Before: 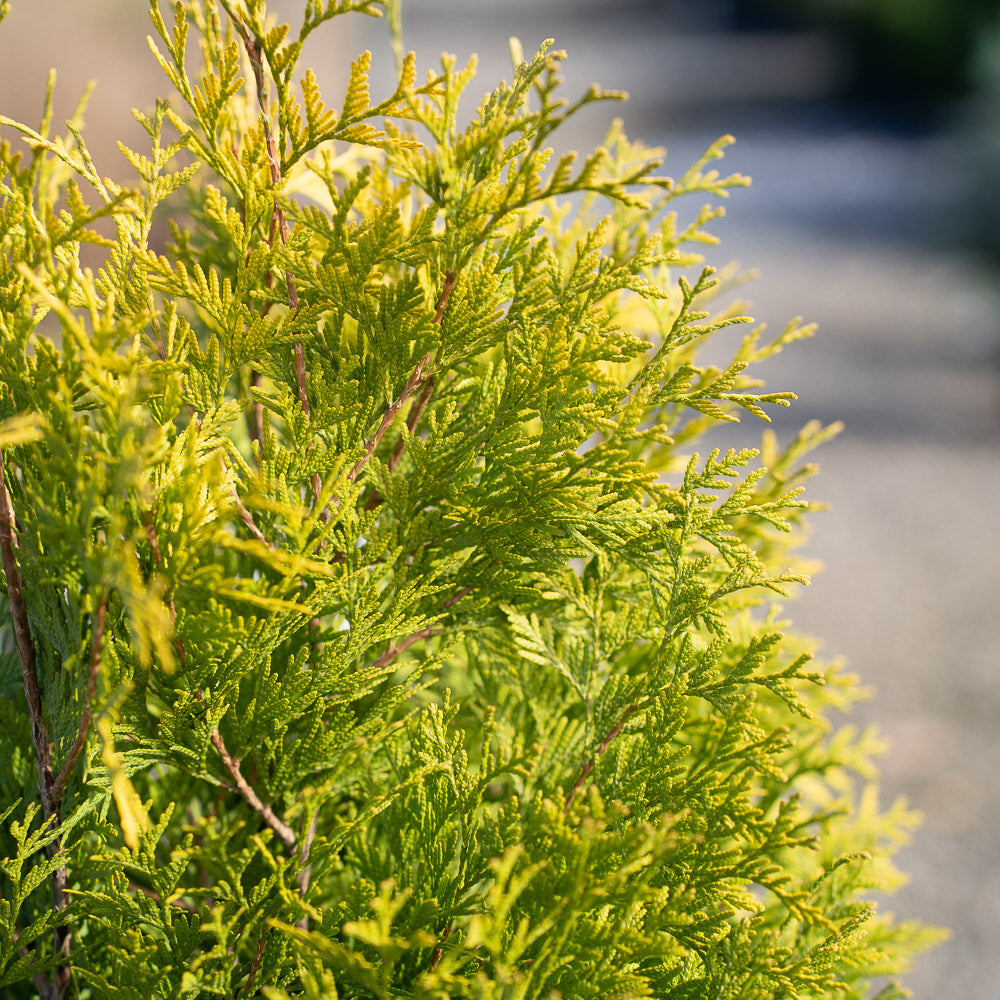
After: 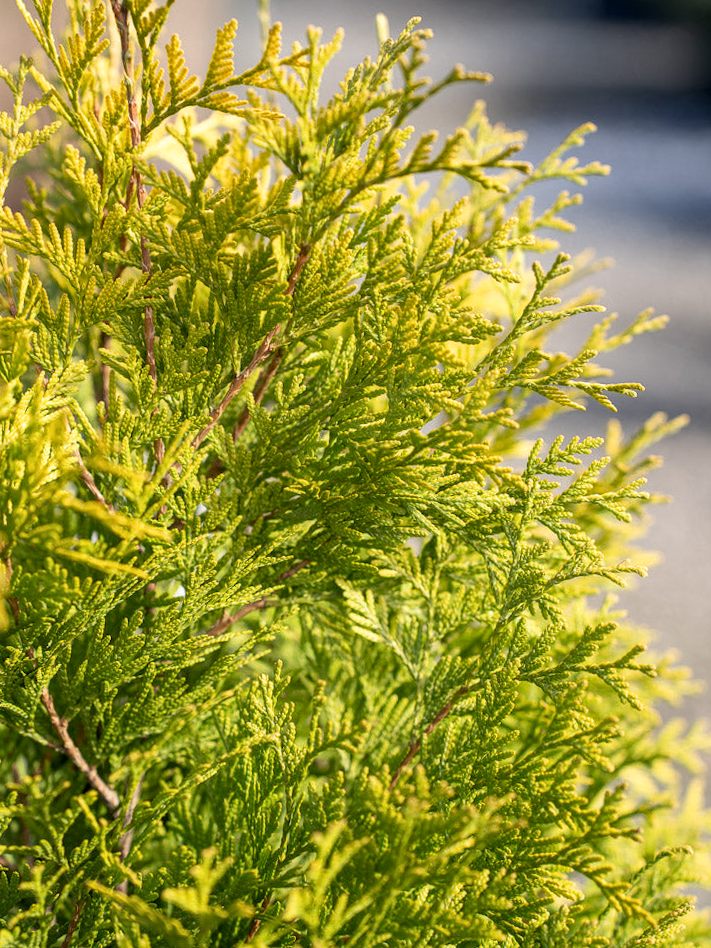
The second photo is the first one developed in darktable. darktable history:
crop and rotate: angle -3.11°, left 14.072%, top 0.029%, right 11.025%, bottom 0.093%
local contrast: on, module defaults
